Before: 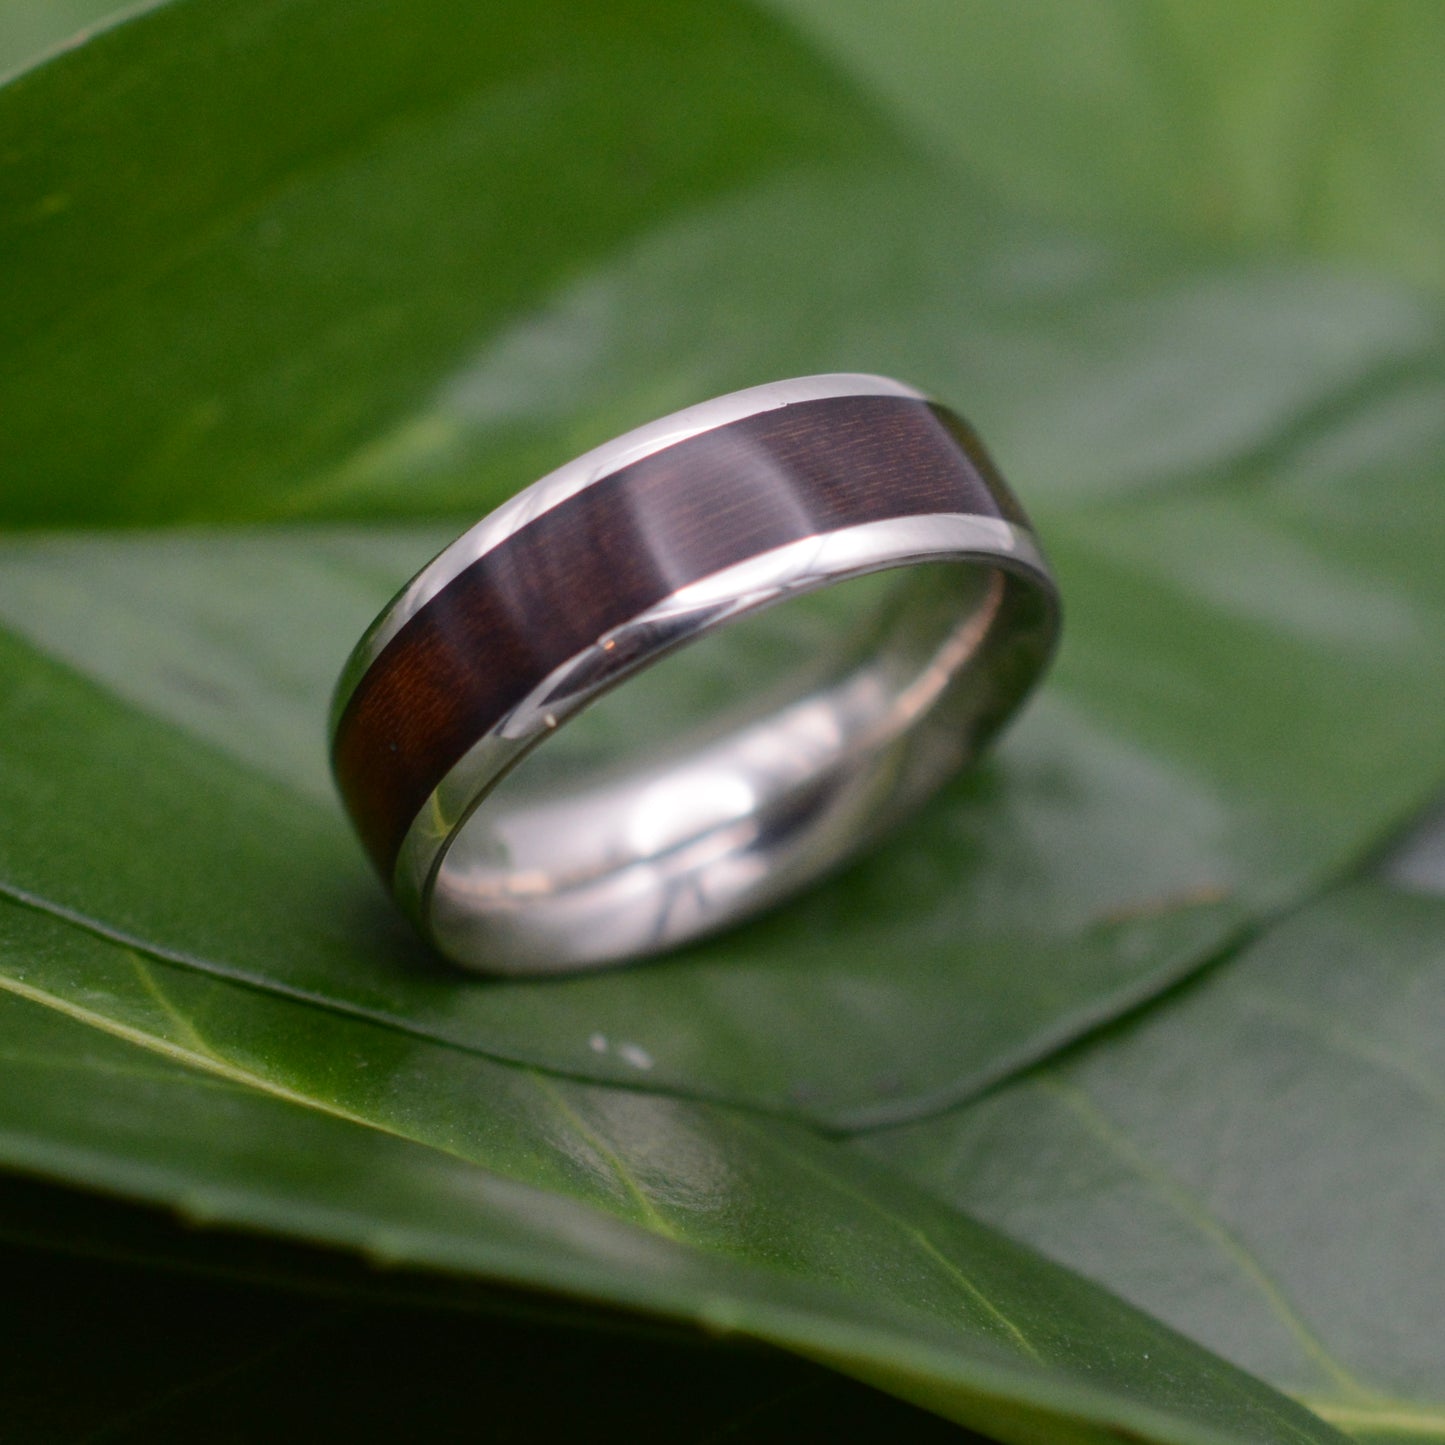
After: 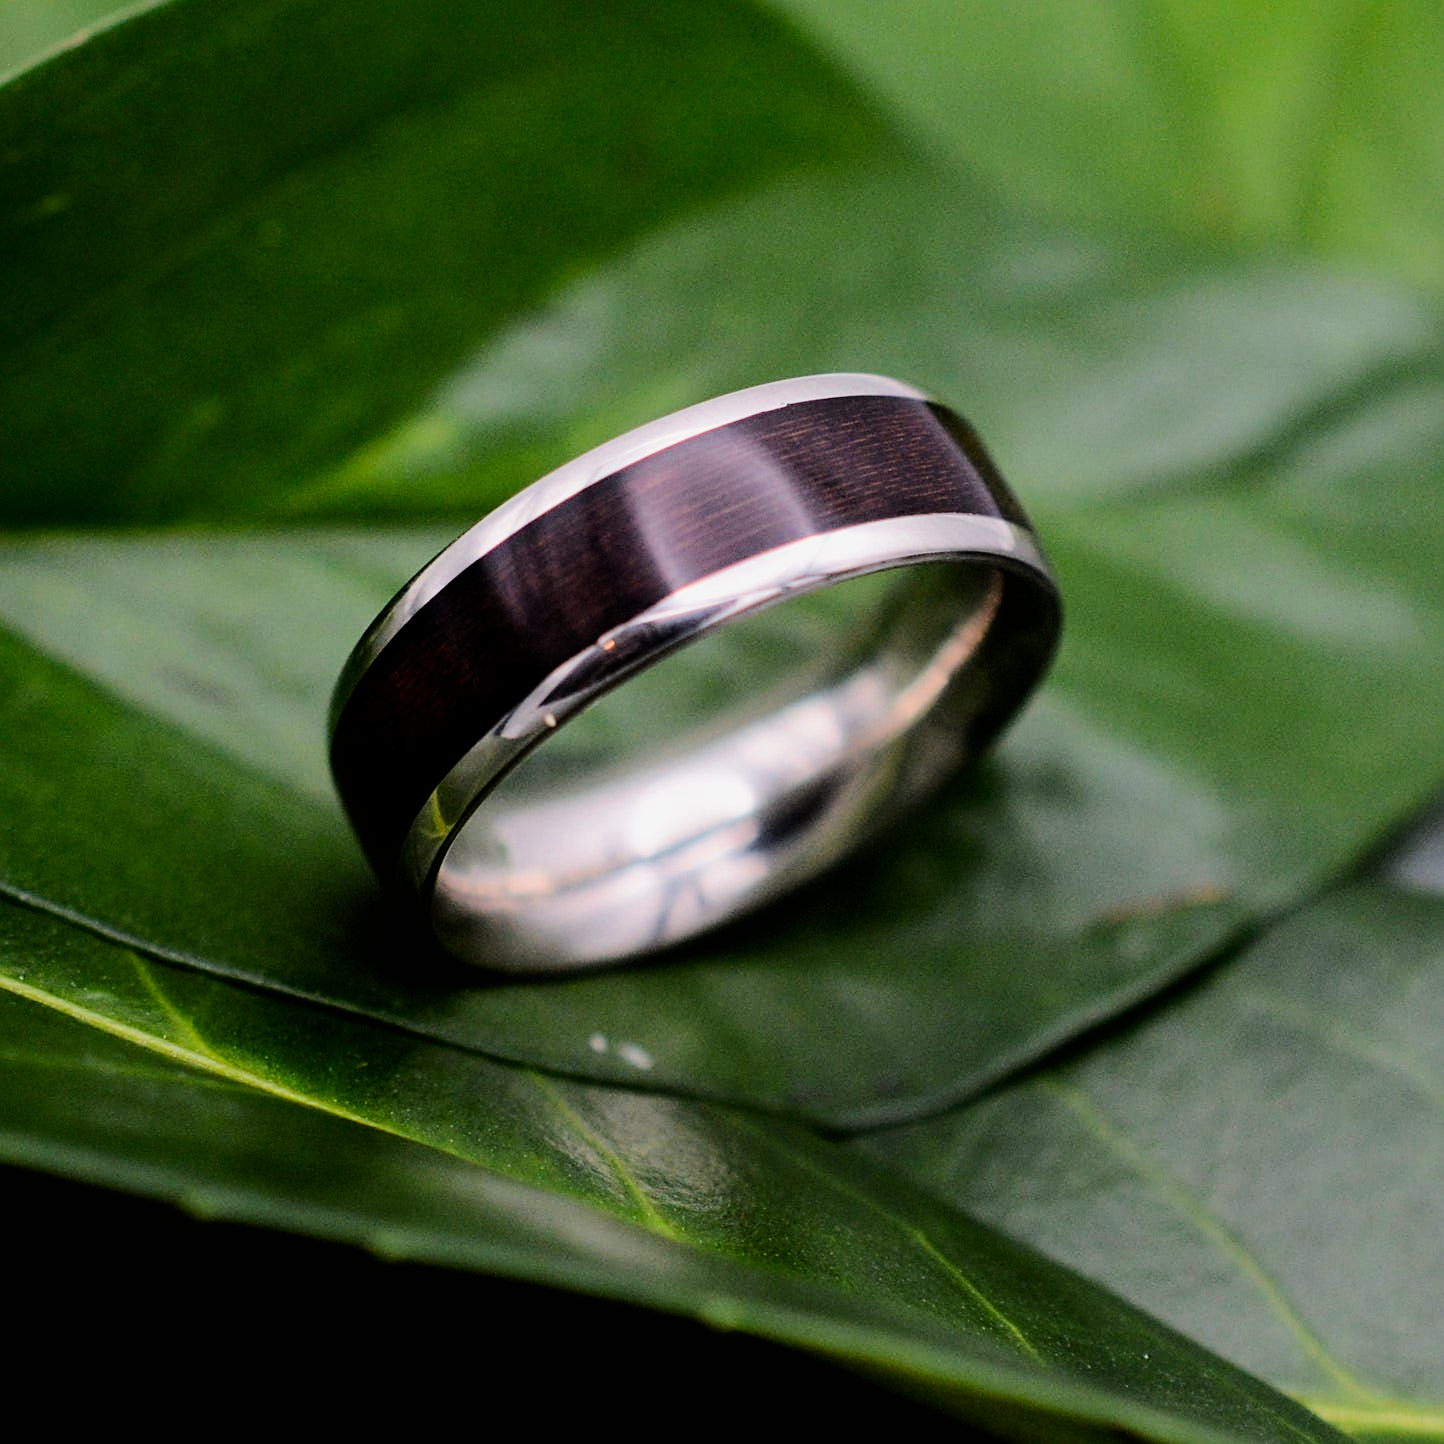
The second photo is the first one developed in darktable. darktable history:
filmic rgb: black relative exposure -5 EV, hardness 2.88, contrast 1.2
tone equalizer: -8 EV -0.75 EV, -7 EV -0.7 EV, -6 EV -0.6 EV, -5 EV -0.4 EV, -3 EV 0.4 EV, -2 EV 0.6 EV, -1 EV 0.7 EV, +0 EV 0.75 EV, edges refinement/feathering 500, mask exposure compensation -1.57 EV, preserve details no
color zones: curves: ch0 [(0, 0.613) (0.01, 0.613) (0.245, 0.448) (0.498, 0.529) (0.642, 0.665) (0.879, 0.777) (0.99, 0.613)]; ch1 [(0, 0) (0.143, 0) (0.286, 0) (0.429, 0) (0.571, 0) (0.714, 0) (0.857, 0)], mix -138.01%
sharpen: on, module defaults
vibrance: on, module defaults
